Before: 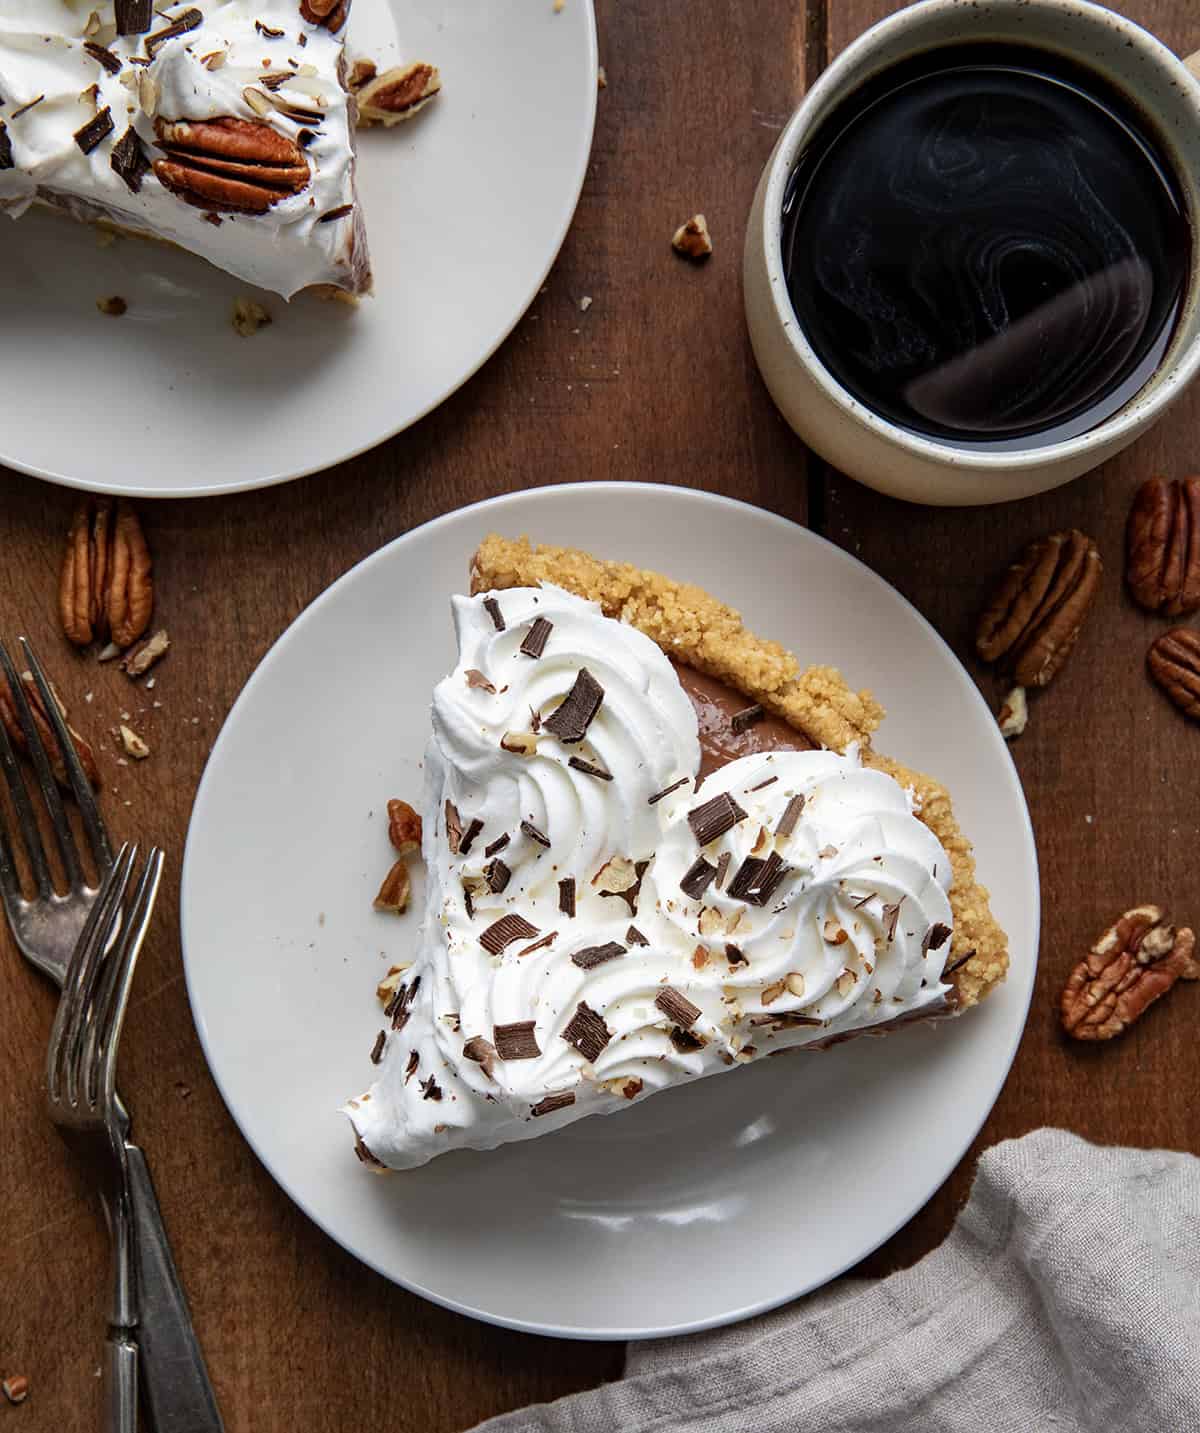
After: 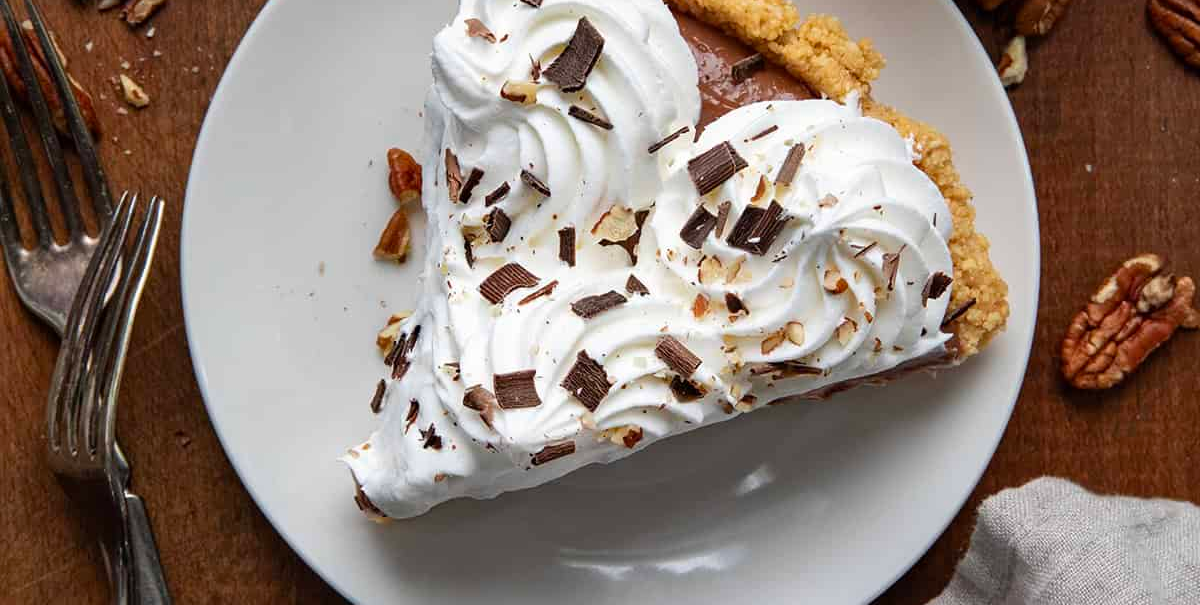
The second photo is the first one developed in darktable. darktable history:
crop: top 45.483%, bottom 12.289%
